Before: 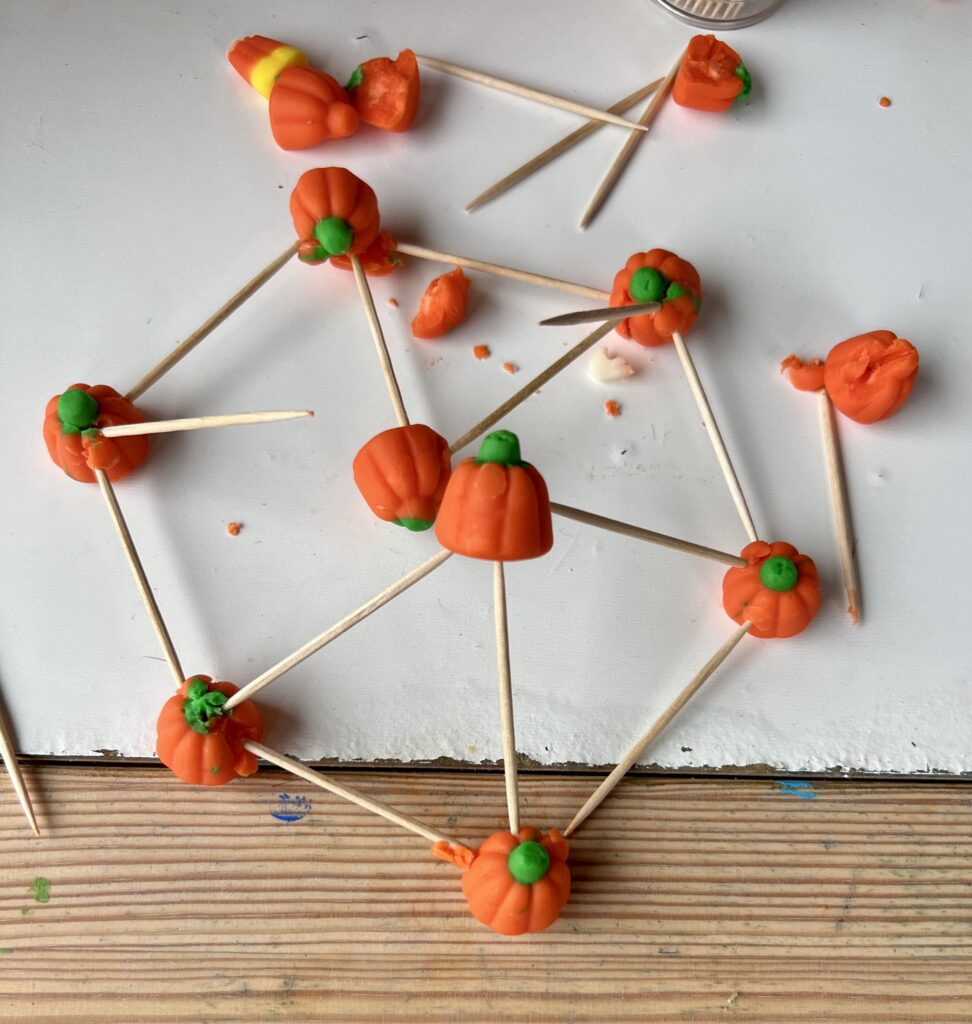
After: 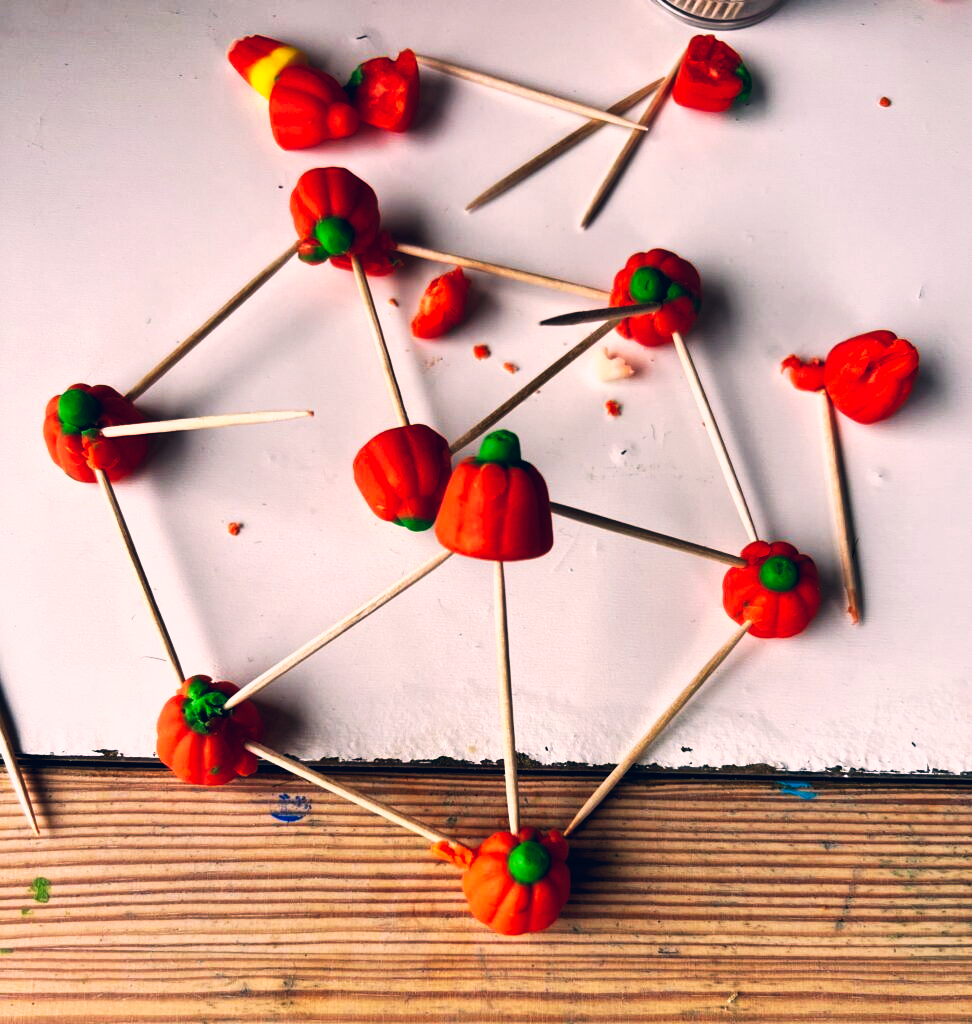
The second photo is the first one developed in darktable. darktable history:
tone curve: curves: ch0 [(0, 0) (0.003, 0.007) (0.011, 0.009) (0.025, 0.01) (0.044, 0.012) (0.069, 0.013) (0.1, 0.014) (0.136, 0.021) (0.177, 0.038) (0.224, 0.06) (0.277, 0.099) (0.335, 0.16) (0.399, 0.227) (0.468, 0.329) (0.543, 0.45) (0.623, 0.594) (0.709, 0.756) (0.801, 0.868) (0.898, 0.971) (1, 1)], preserve colors none
color correction: highlights a* 14.46, highlights b* 5.85, shadows a* -5.53, shadows b* -15.24, saturation 0.85
tone equalizer: on, module defaults
